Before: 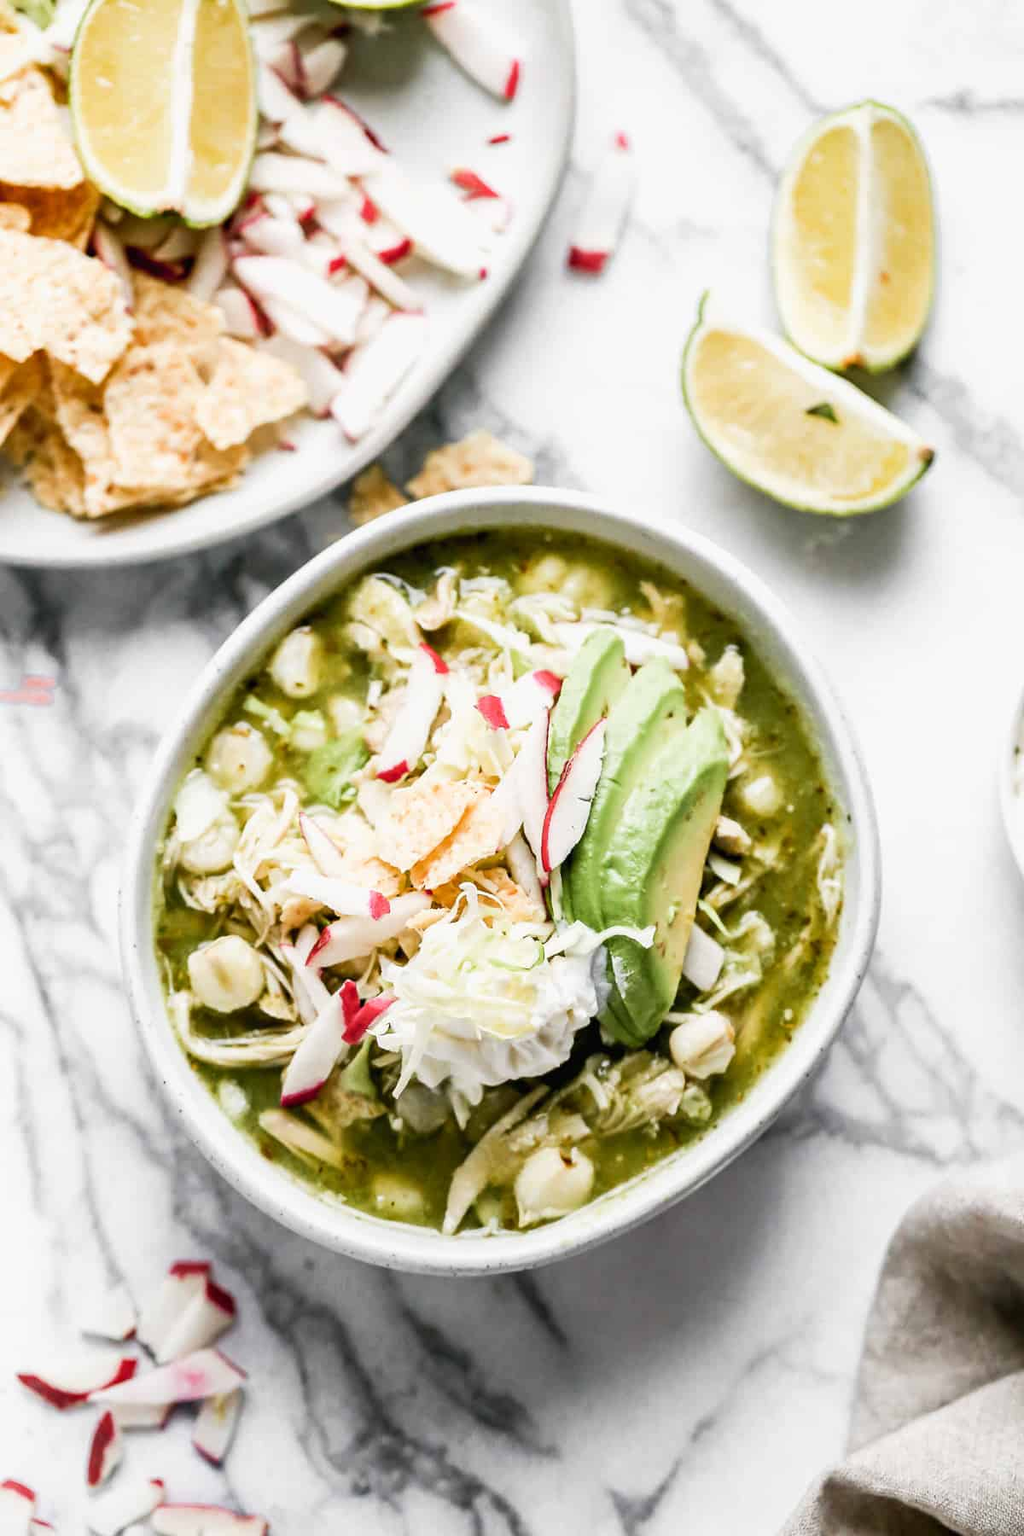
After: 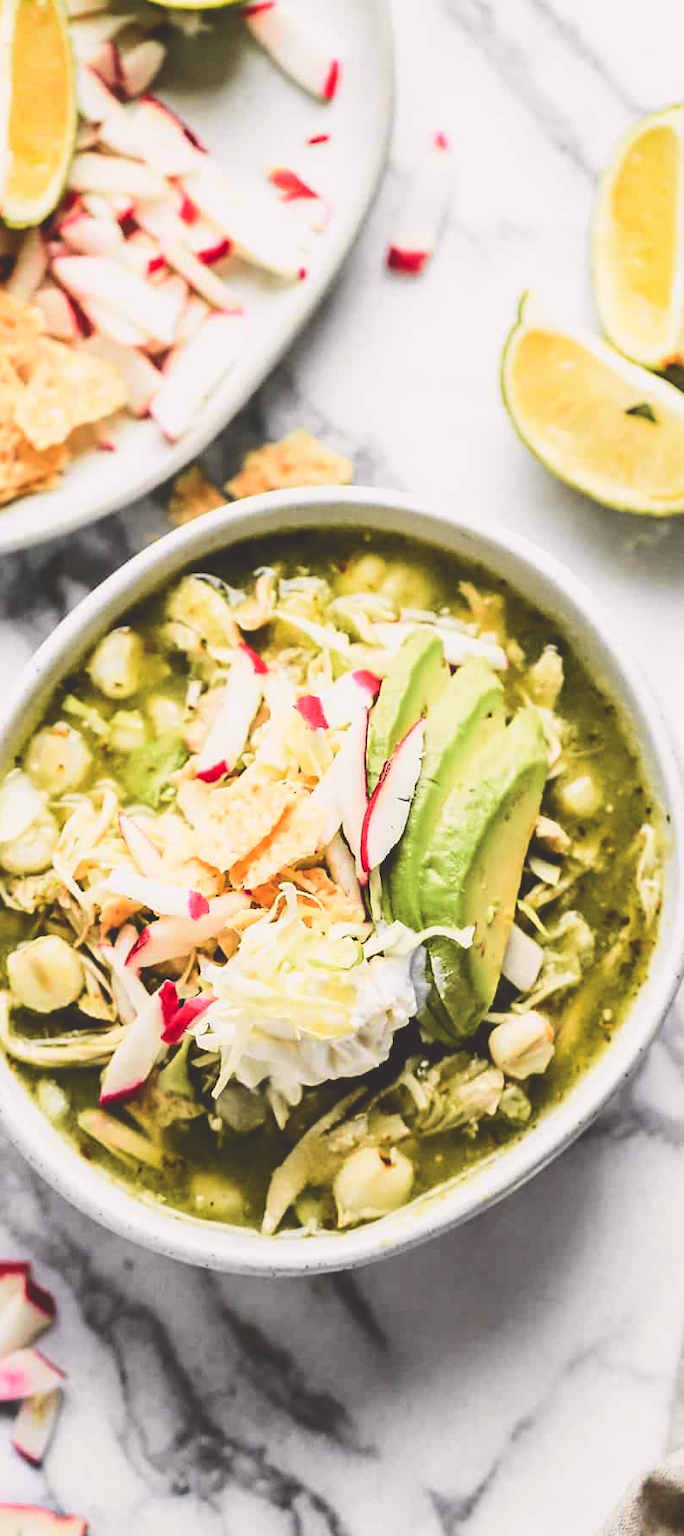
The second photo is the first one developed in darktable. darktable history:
sharpen: amount 0.2
crop and rotate: left 17.732%, right 15.423%
tone curve: curves: ch0 [(0, 0) (0.239, 0.248) (0.508, 0.606) (0.826, 0.855) (1, 0.945)]; ch1 [(0, 0) (0.401, 0.42) (0.442, 0.47) (0.492, 0.498) (0.511, 0.516) (0.555, 0.586) (0.681, 0.739) (1, 1)]; ch2 [(0, 0) (0.411, 0.433) (0.5, 0.504) (0.545, 0.574) (1, 1)], color space Lab, independent channels, preserve colors none
rgb curve: curves: ch0 [(0, 0.186) (0.314, 0.284) (0.775, 0.708) (1, 1)], compensate middle gray true, preserve colors none
exposure: black level correction 0.007, exposure 0.159 EV, compensate highlight preservation false
